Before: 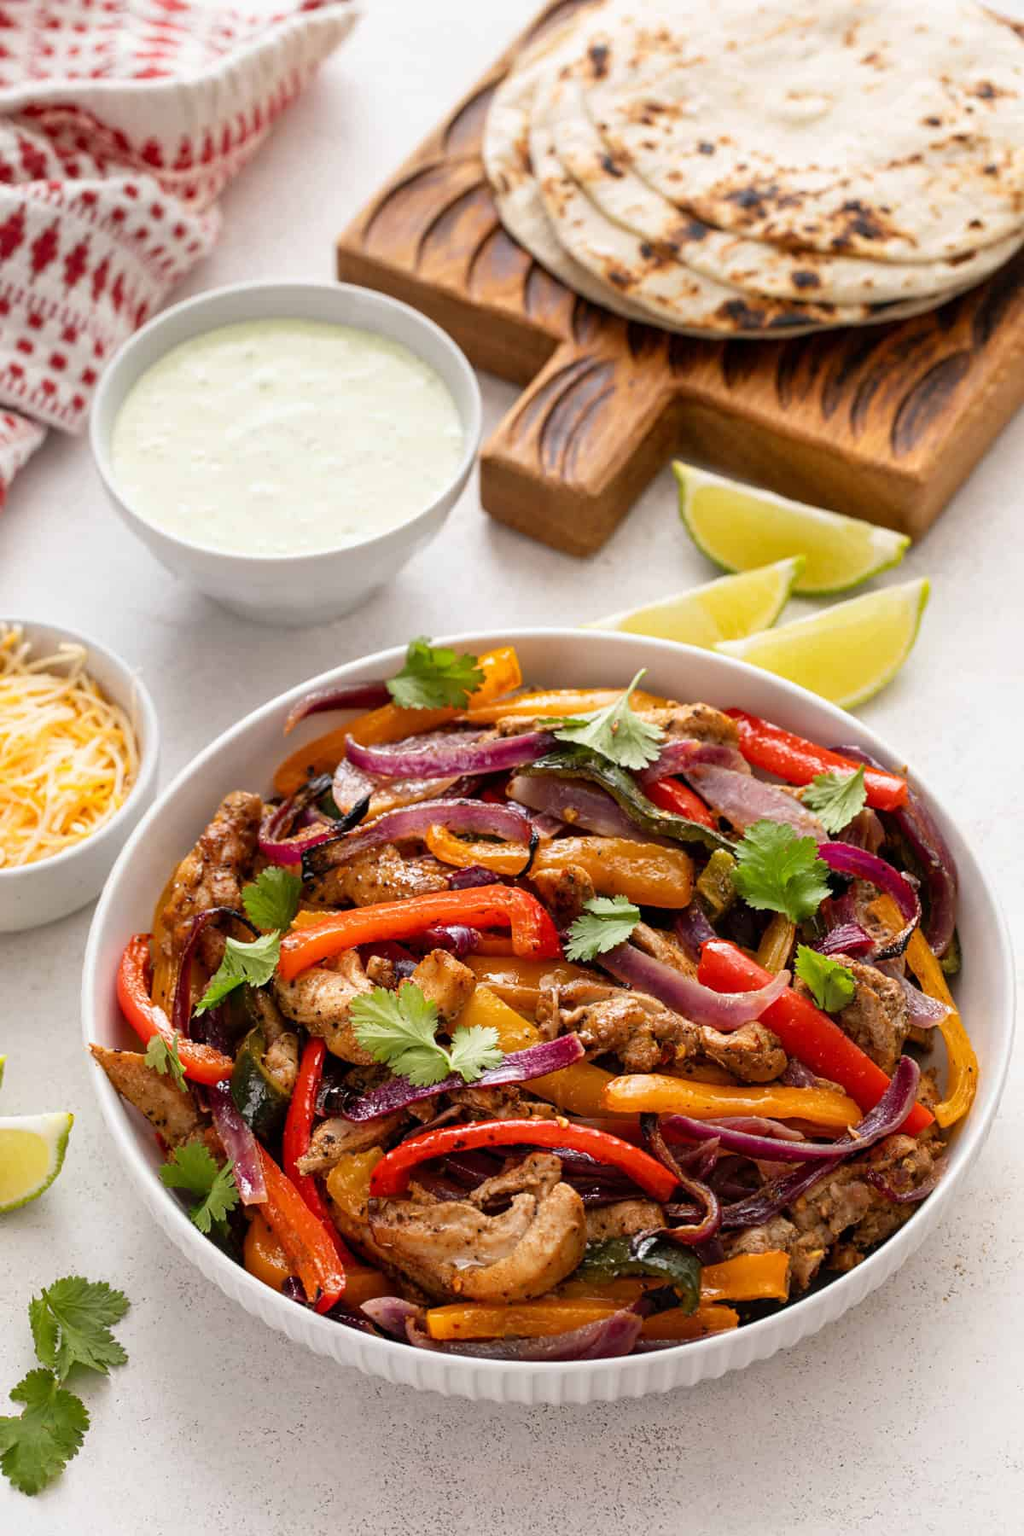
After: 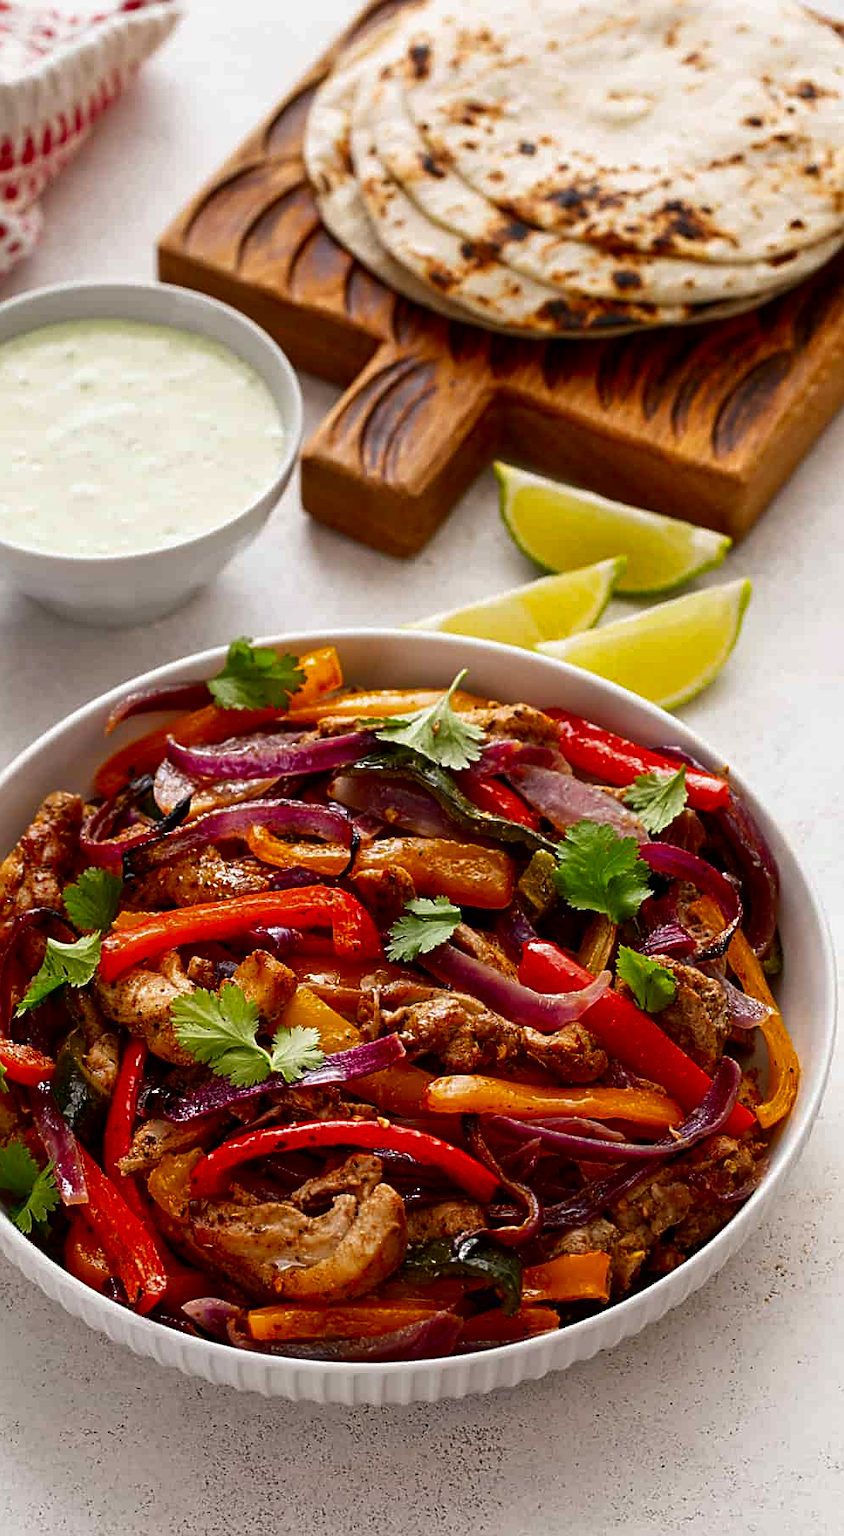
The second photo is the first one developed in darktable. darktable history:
sharpen: on, module defaults
contrast brightness saturation: brightness -0.25, saturation 0.2
crop: left 17.582%, bottom 0.031%
